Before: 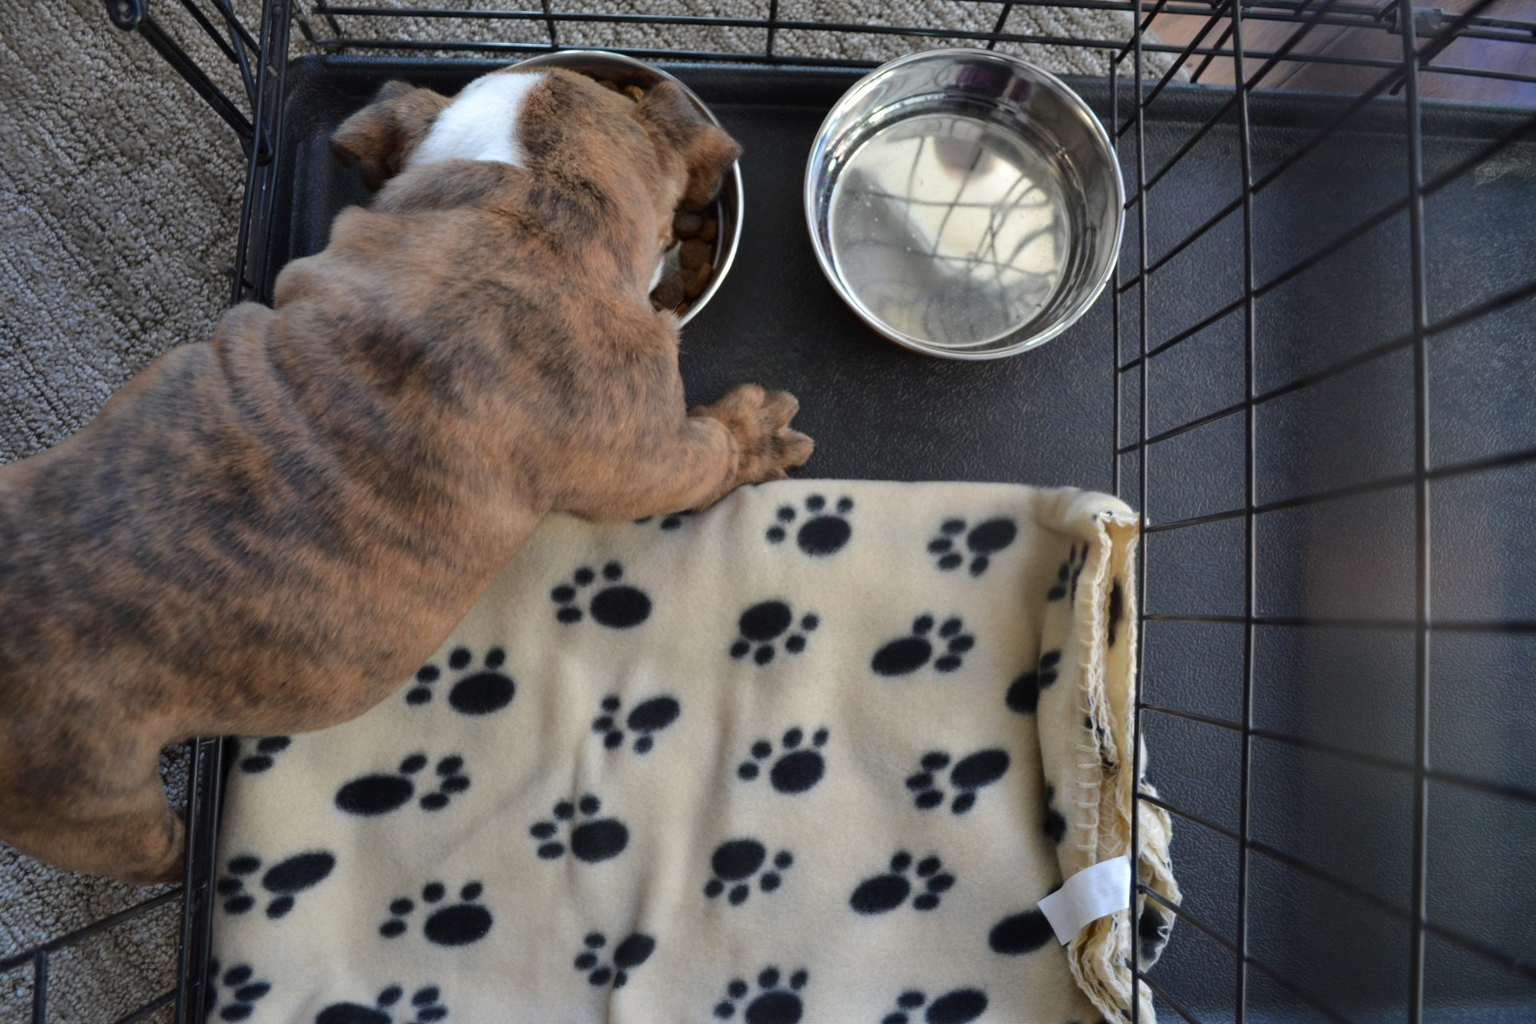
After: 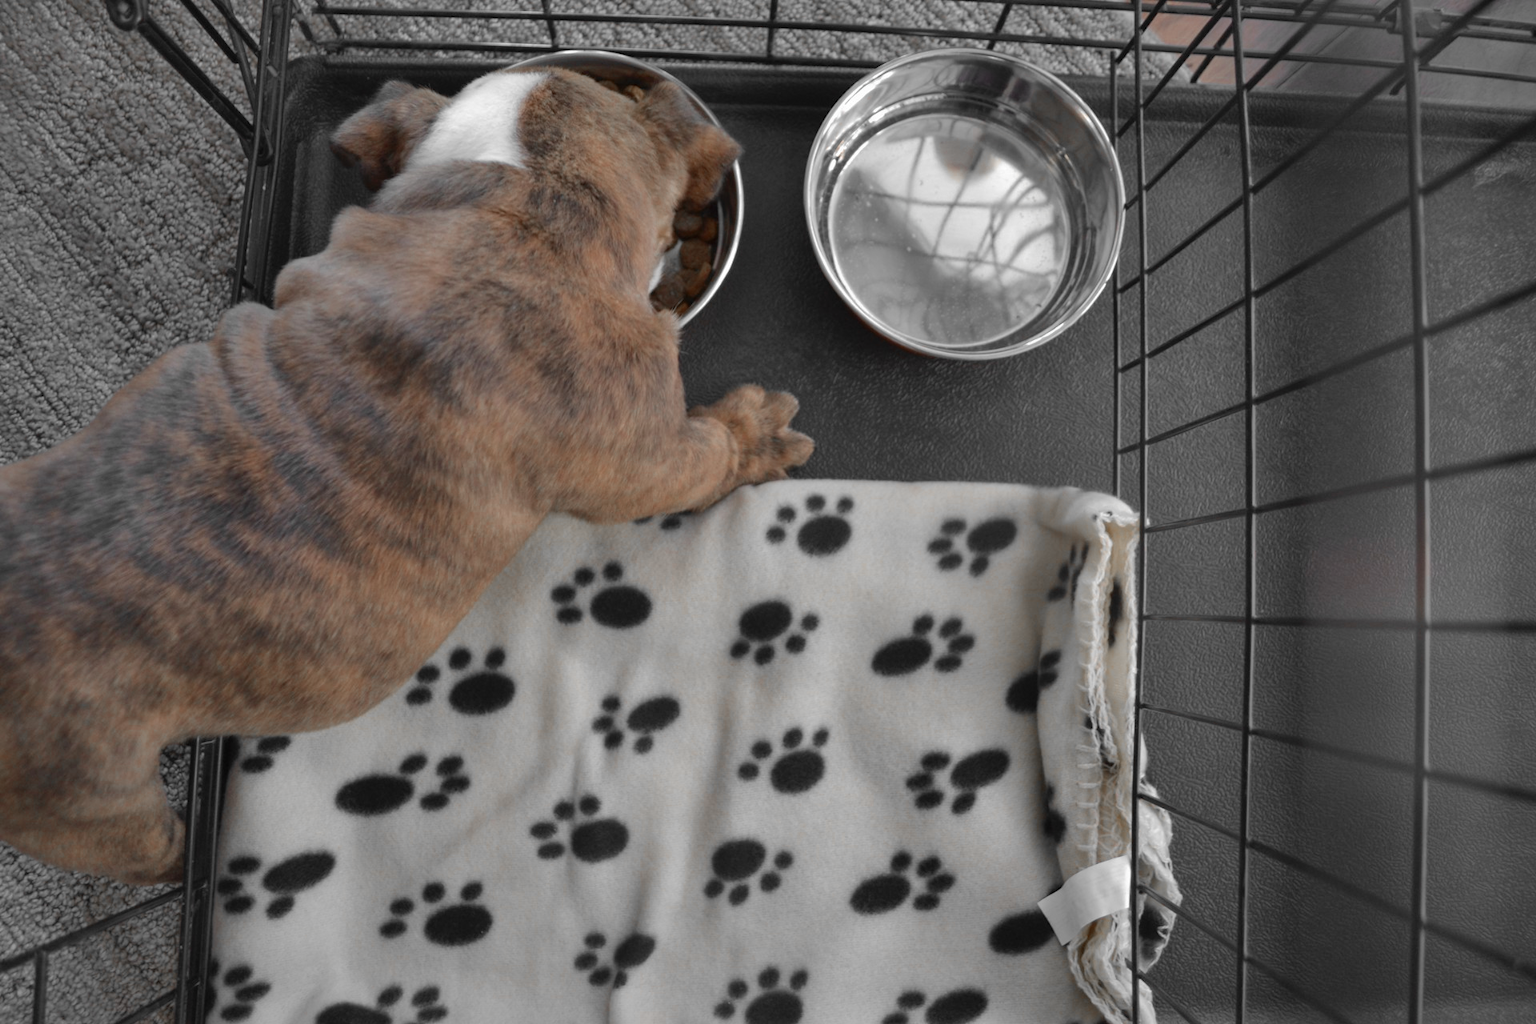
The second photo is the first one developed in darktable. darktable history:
local contrast: mode bilateral grid, contrast 100, coarseness 100, detail 91%, midtone range 0.2
shadows and highlights: on, module defaults
color zones: curves: ch0 [(0, 0.497) (0.096, 0.361) (0.221, 0.538) (0.429, 0.5) (0.571, 0.5) (0.714, 0.5) (0.857, 0.5) (1, 0.497)]; ch1 [(0, 0.5) (0.143, 0.5) (0.257, -0.002) (0.429, 0.04) (0.571, -0.001) (0.714, -0.015) (0.857, 0.024) (1, 0.5)]
